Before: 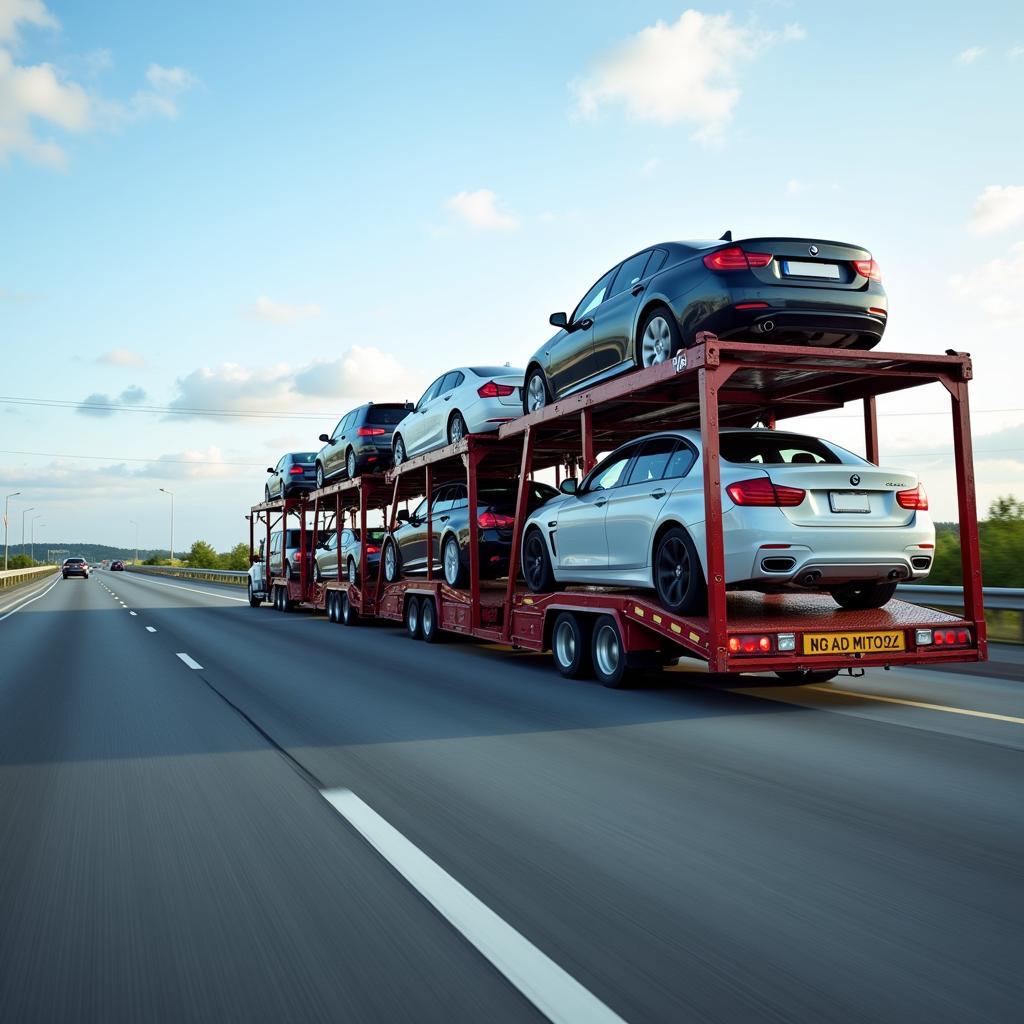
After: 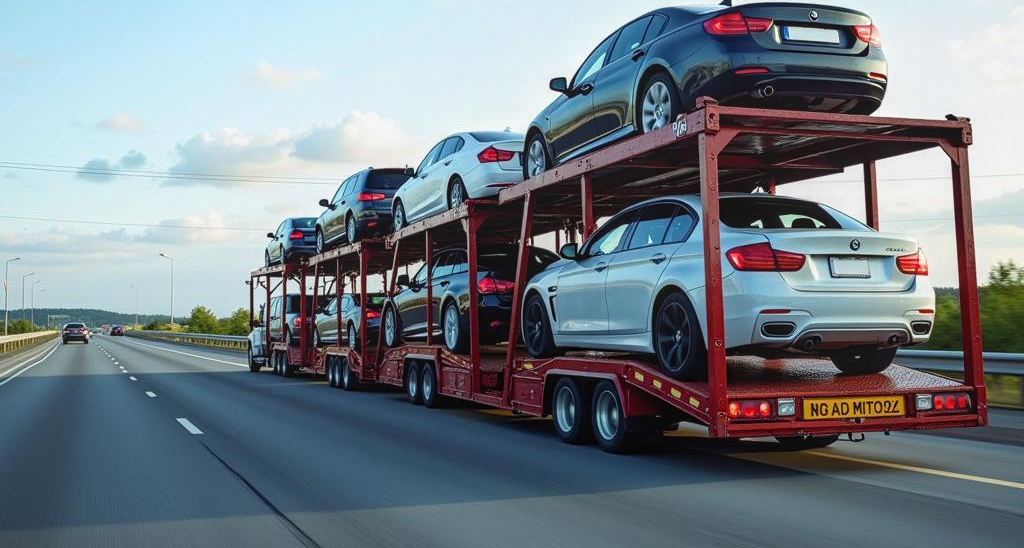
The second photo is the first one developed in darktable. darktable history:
contrast equalizer: y [[0.439, 0.44, 0.442, 0.457, 0.493, 0.498], [0.5 ×6], [0.5 ×6], [0 ×6], [0 ×6]]
crop and rotate: top 23%, bottom 23.407%
local contrast: on, module defaults
